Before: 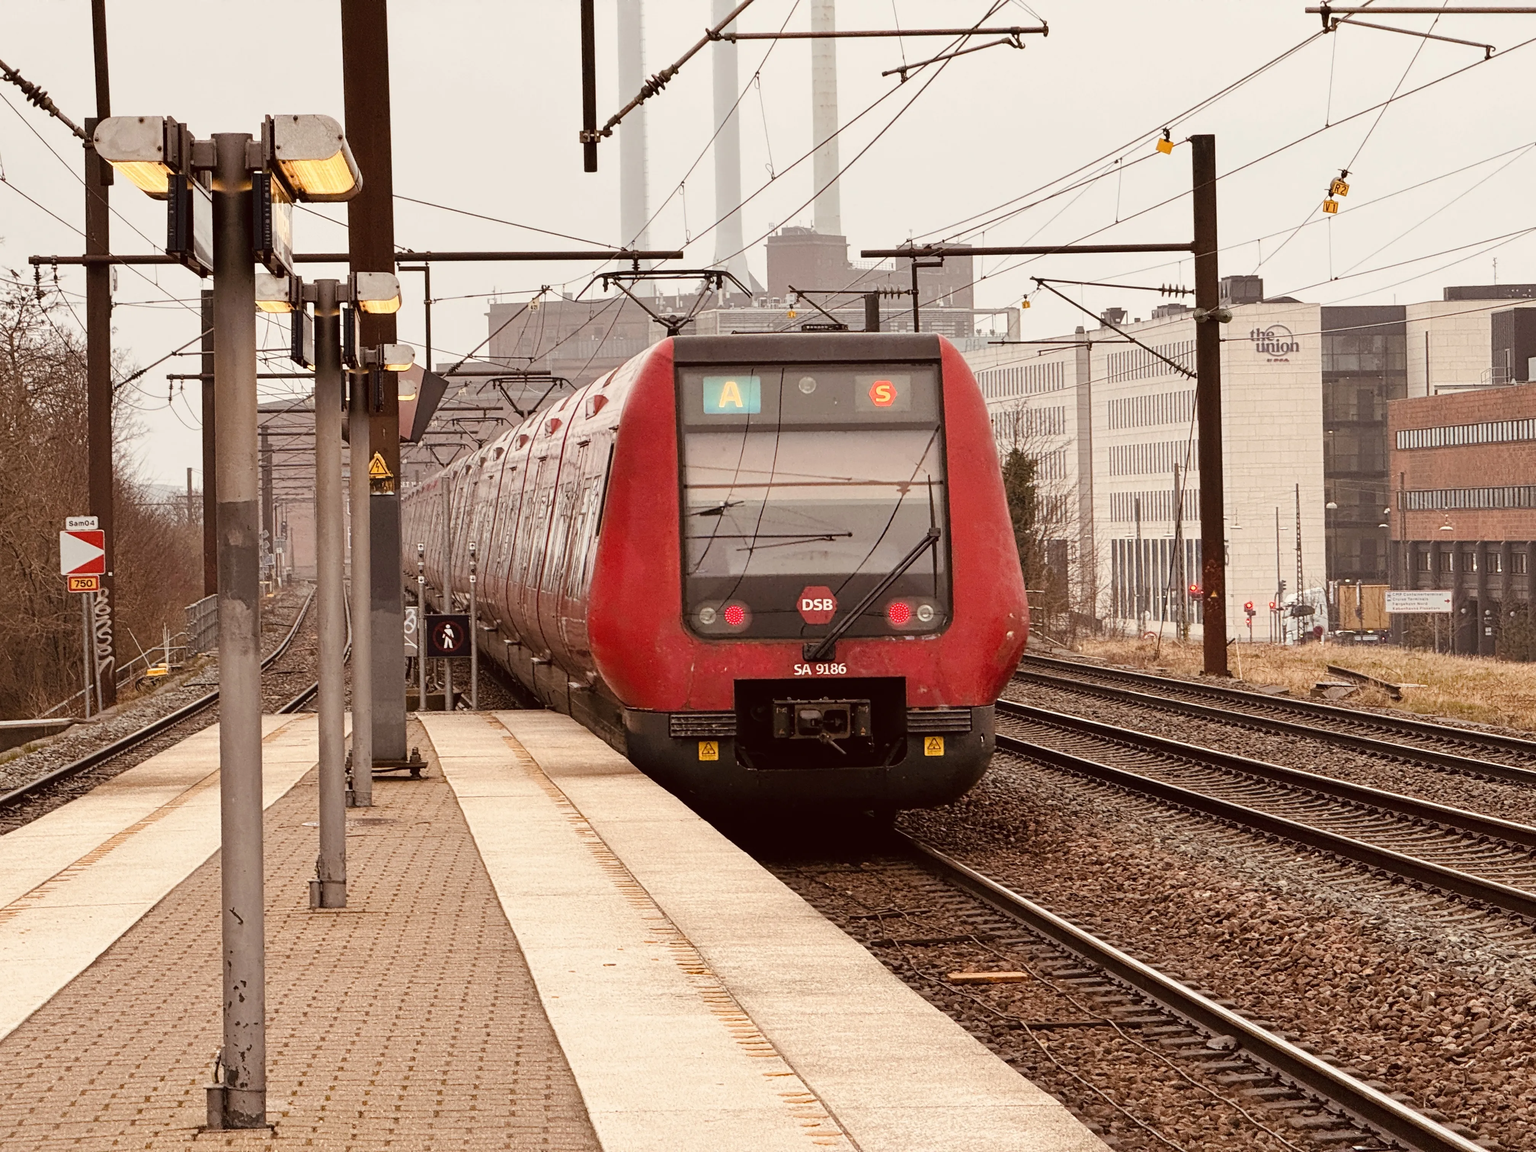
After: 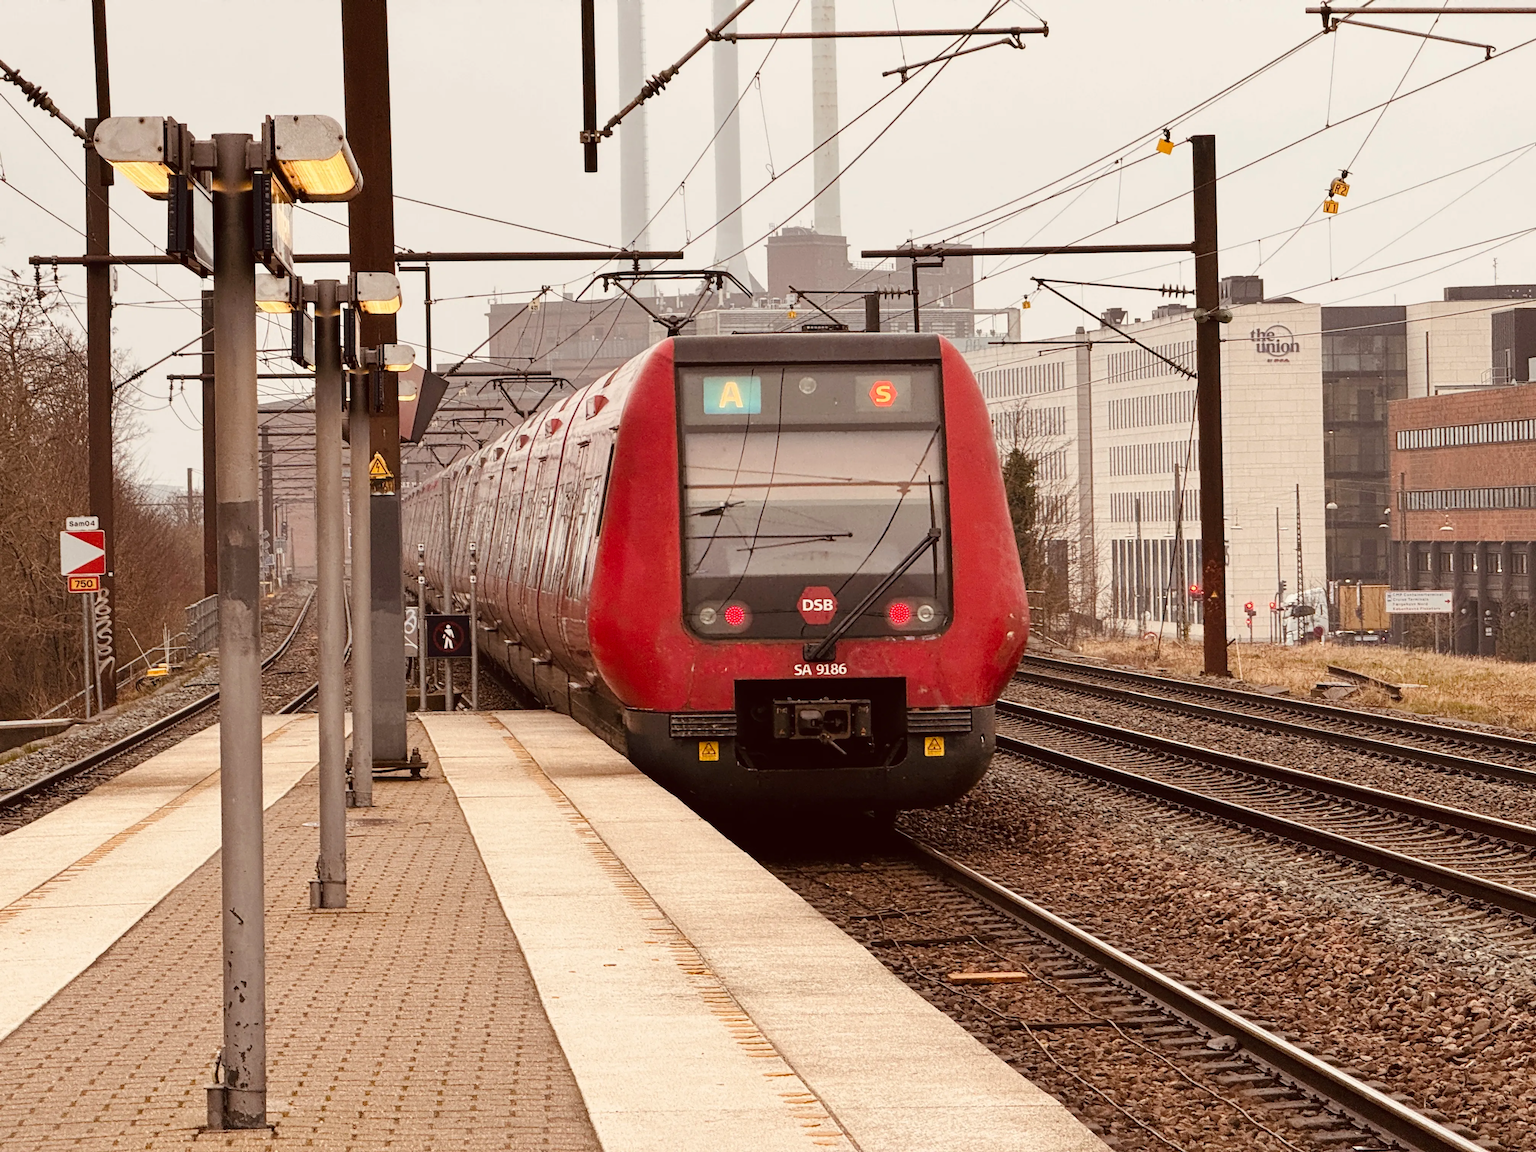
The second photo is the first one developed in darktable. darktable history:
contrast brightness saturation: saturation 0.096
